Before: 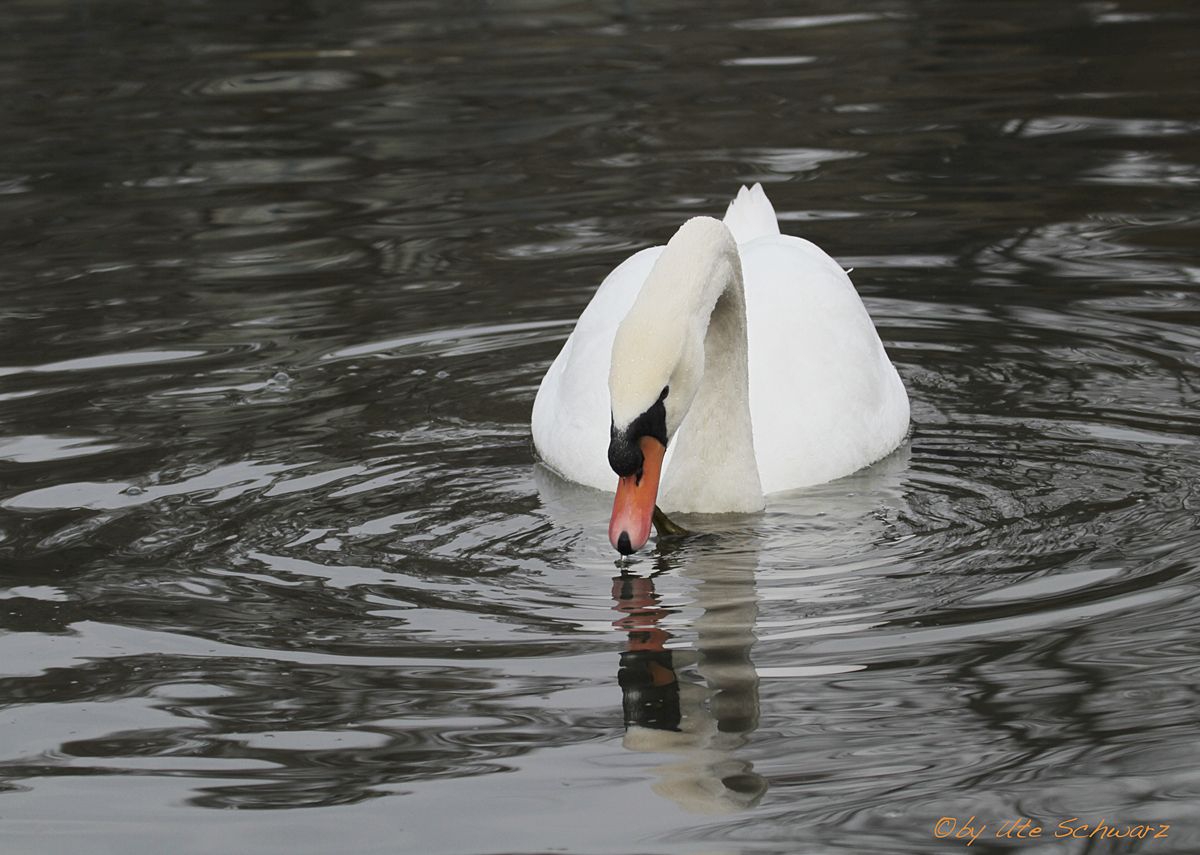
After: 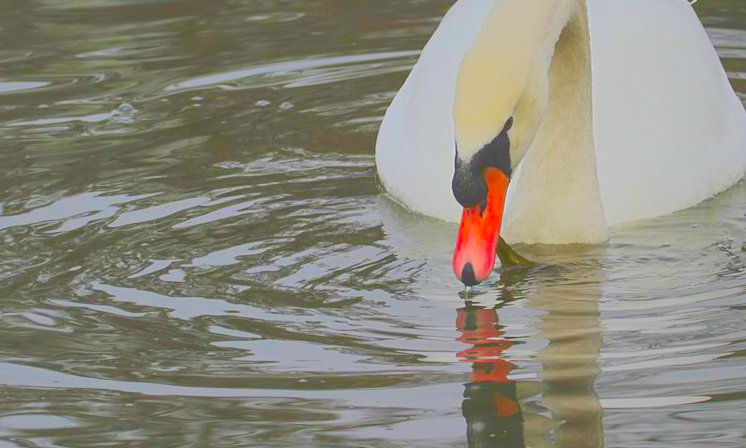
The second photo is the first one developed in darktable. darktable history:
exposure: black level correction 0, exposure 0.499 EV, compensate highlight preservation false
tone curve: curves: ch0 [(0, 0) (0.003, 0.217) (0.011, 0.217) (0.025, 0.229) (0.044, 0.243) (0.069, 0.253) (0.1, 0.265) (0.136, 0.281) (0.177, 0.305) (0.224, 0.331) (0.277, 0.369) (0.335, 0.415) (0.399, 0.472) (0.468, 0.543) (0.543, 0.609) (0.623, 0.676) (0.709, 0.734) (0.801, 0.798) (0.898, 0.849) (1, 1)], color space Lab, linked channels, preserve colors none
crop: left 13.025%, top 31.502%, right 24.78%, bottom 16.055%
color correction: highlights b* 0.065, saturation 1.8
velvia: on, module defaults
shadows and highlights: on, module defaults
contrast brightness saturation: contrast -0.284
